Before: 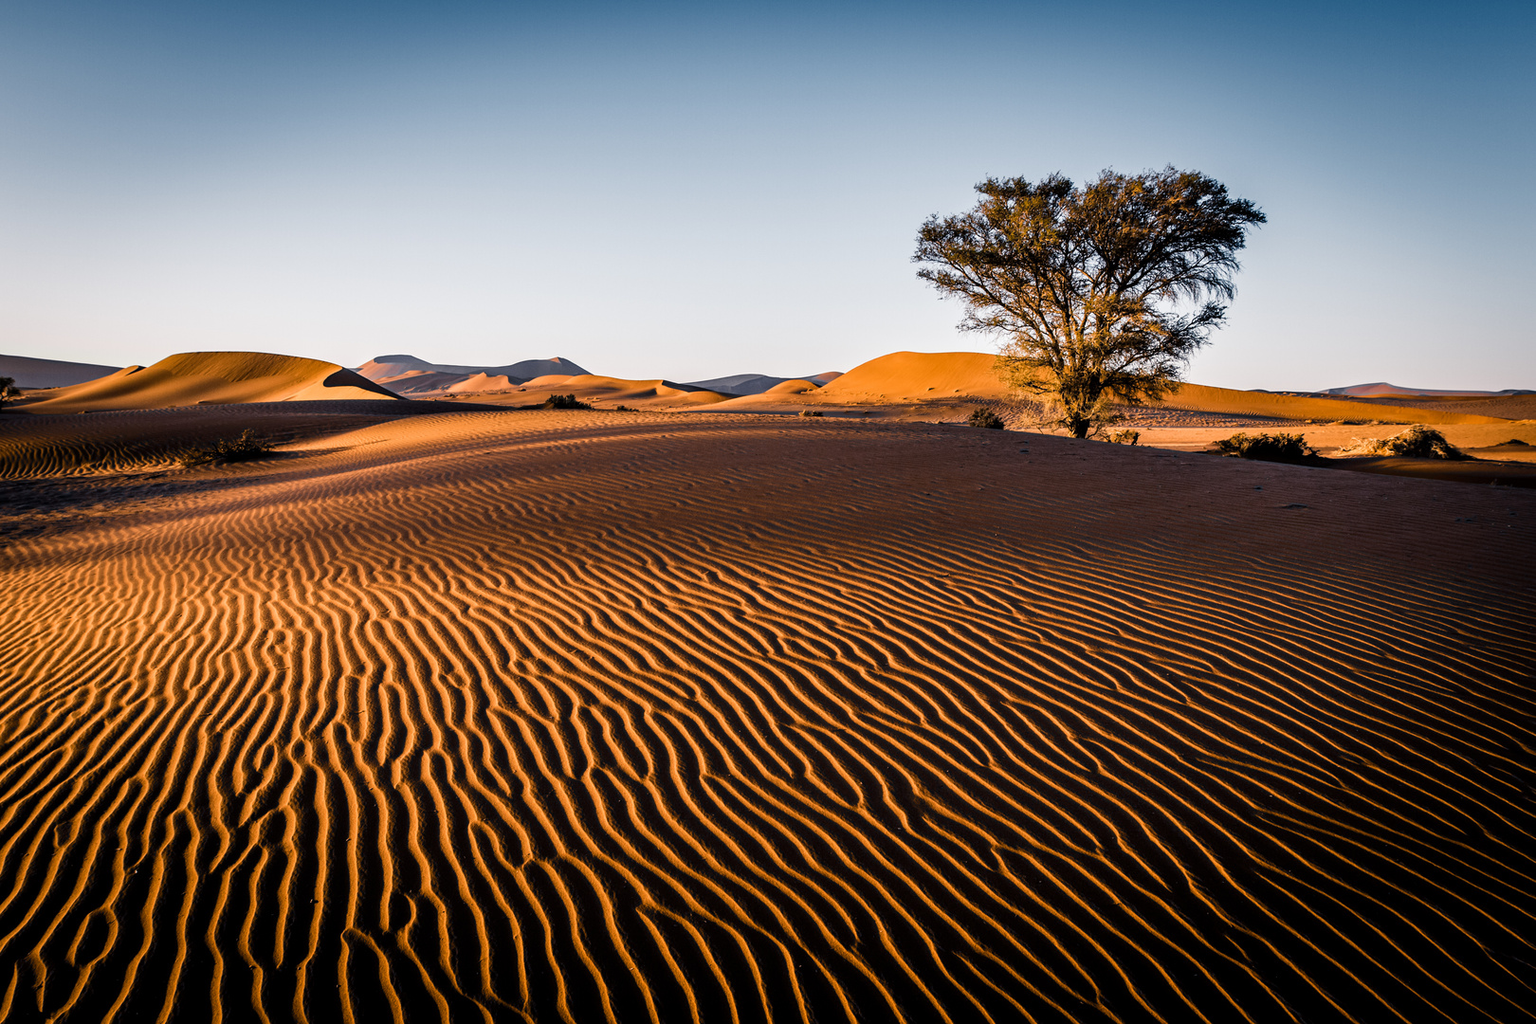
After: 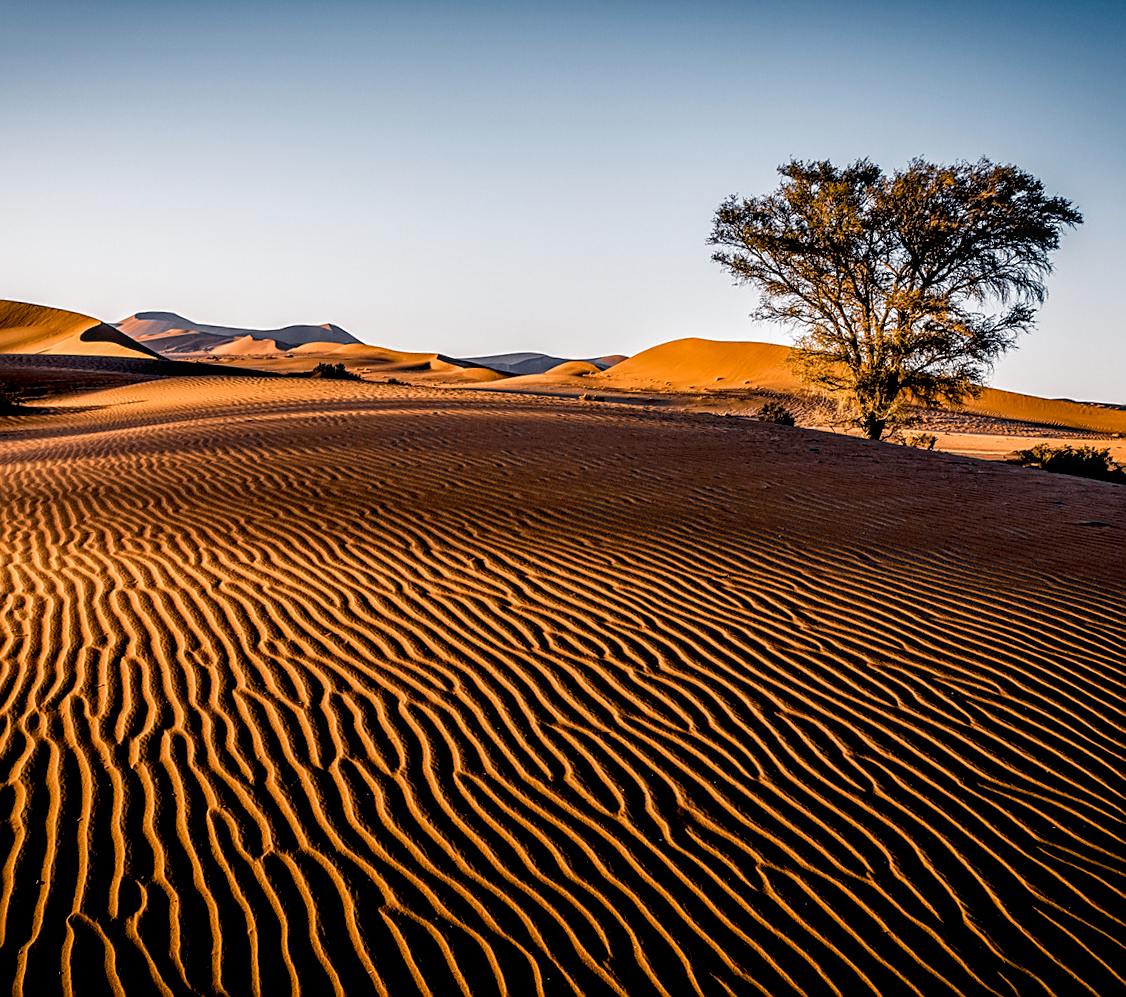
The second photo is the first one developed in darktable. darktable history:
local contrast: detail 130%
exposure: black level correction 0.01, exposure 0.016 EV, compensate exposure bias true, compensate highlight preservation false
sharpen: on, module defaults
crop and rotate: angle -3.18°, left 13.944%, top 0.041%, right 10.825%, bottom 0.029%
levels: mode automatic, levels [0.008, 0.318, 0.836]
